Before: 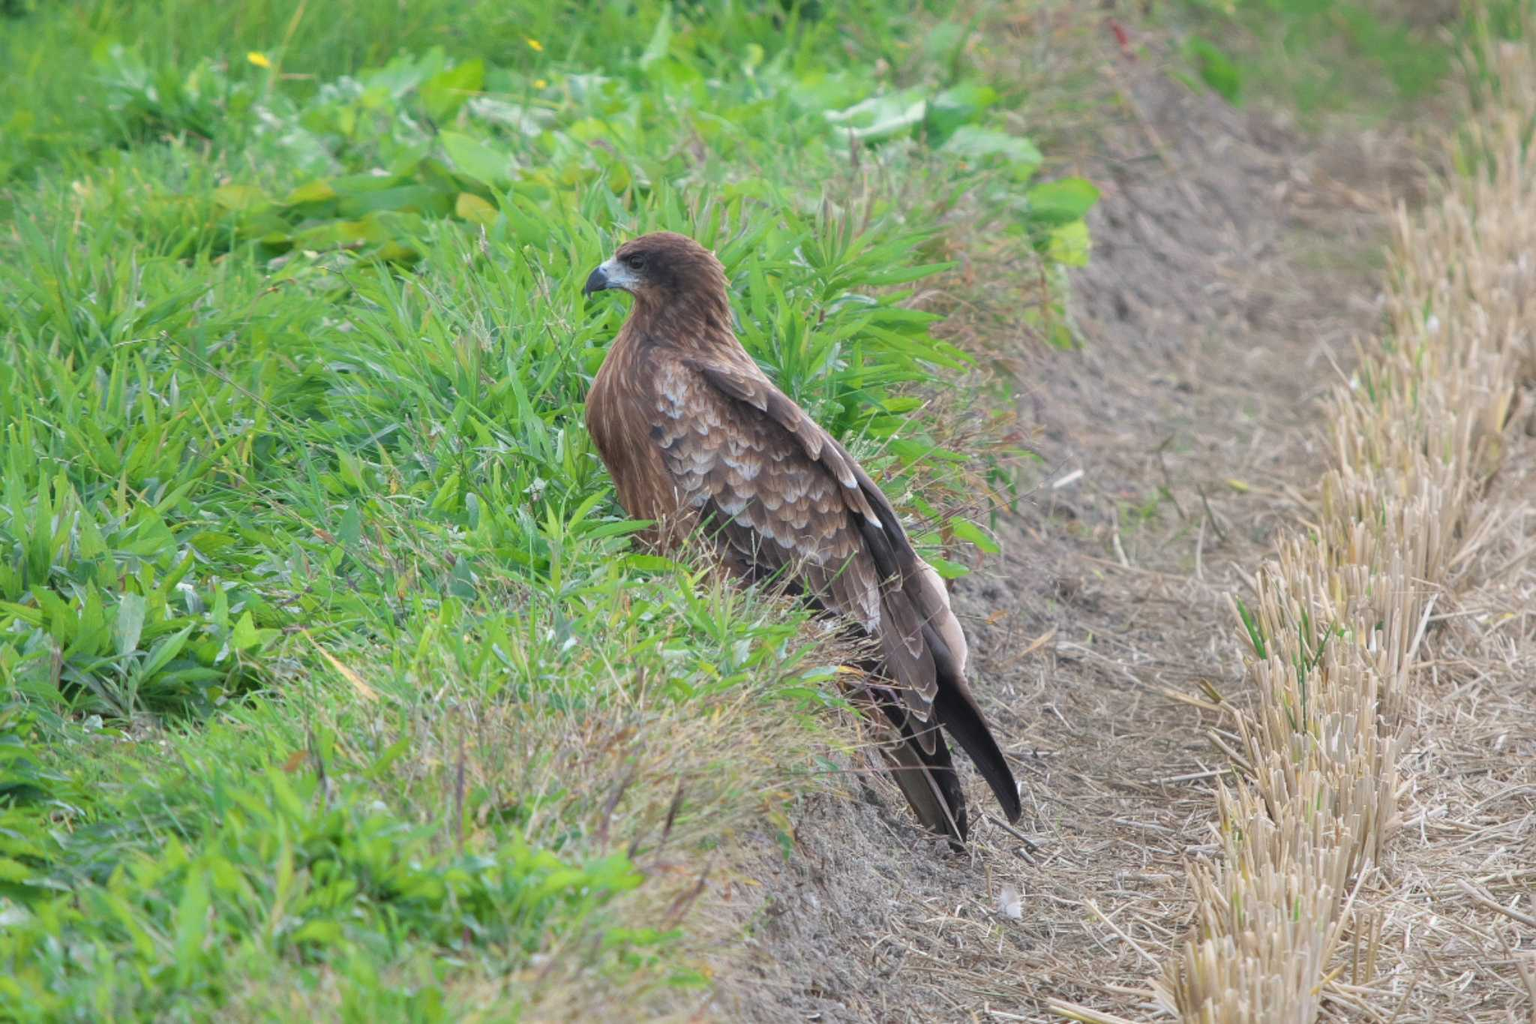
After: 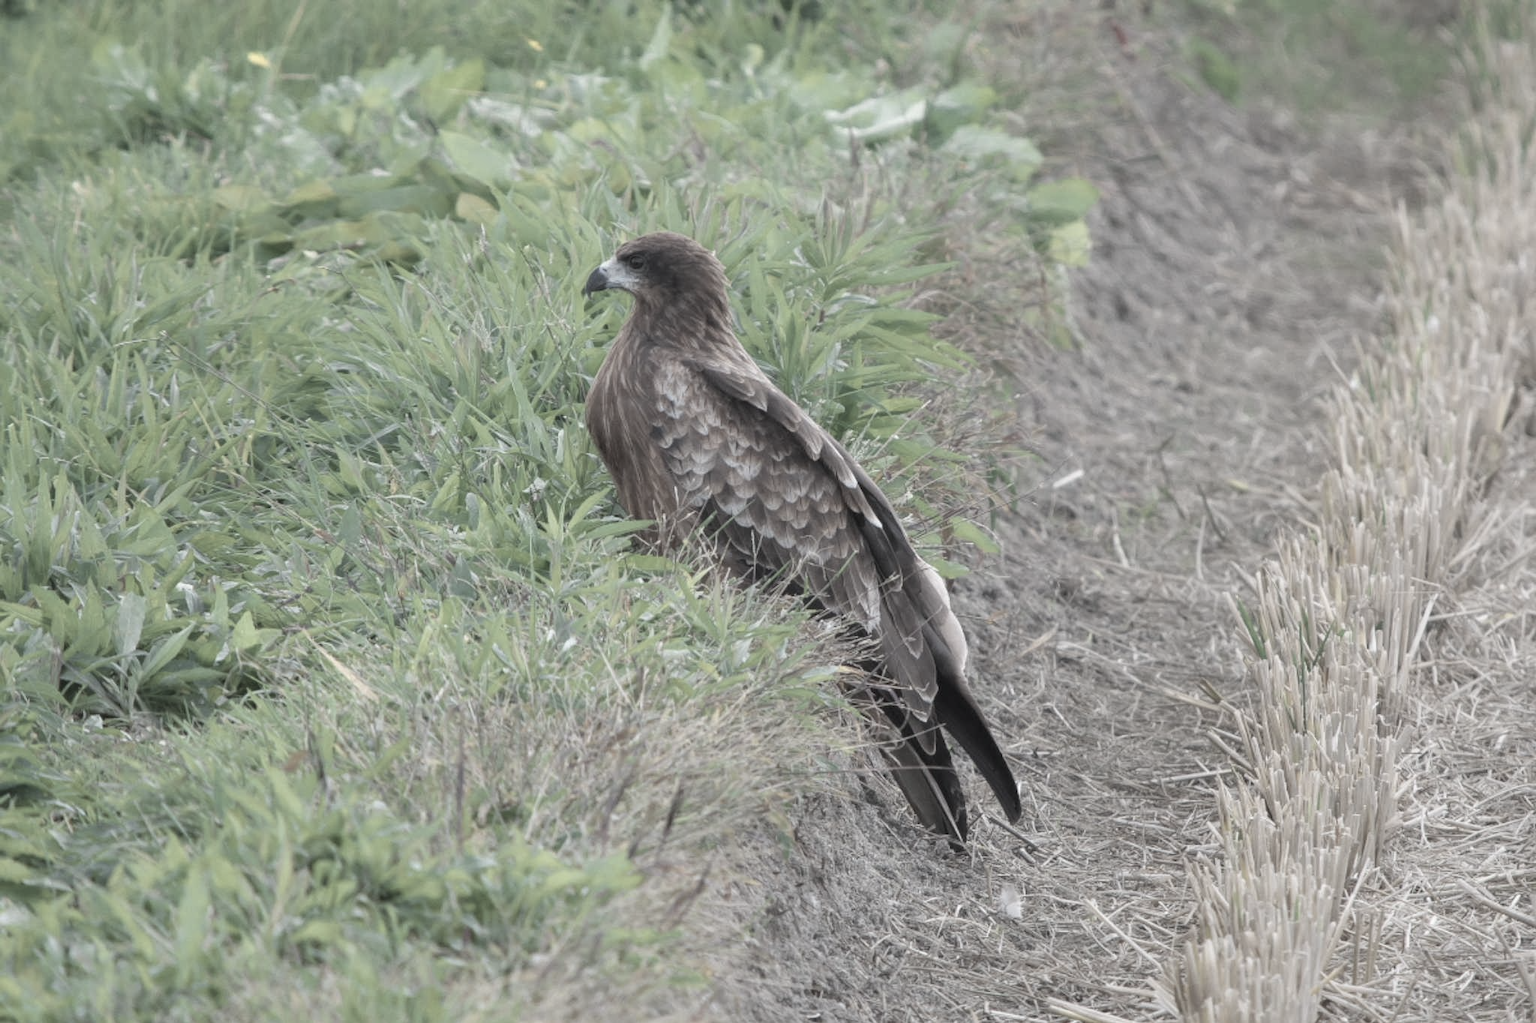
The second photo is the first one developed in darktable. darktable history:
color correction: highlights b* 0.051, saturation 0.31
